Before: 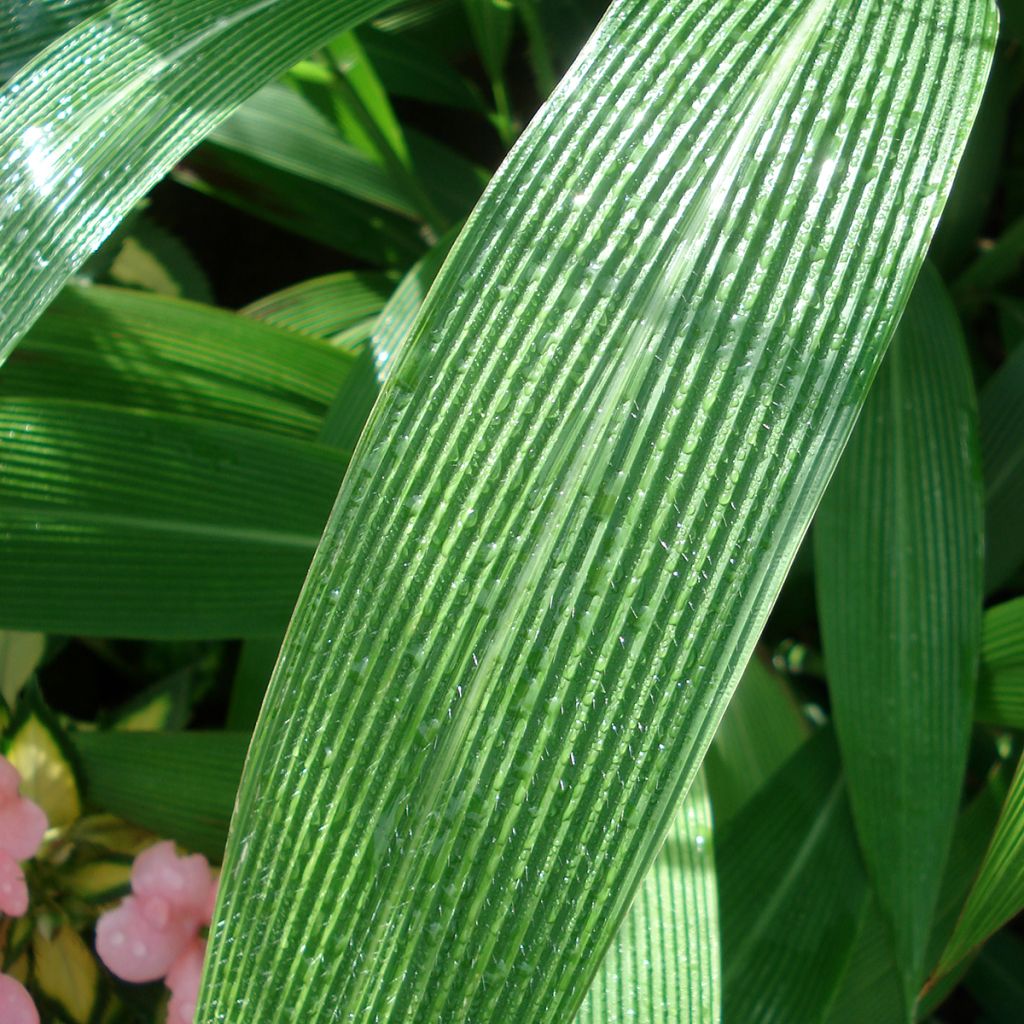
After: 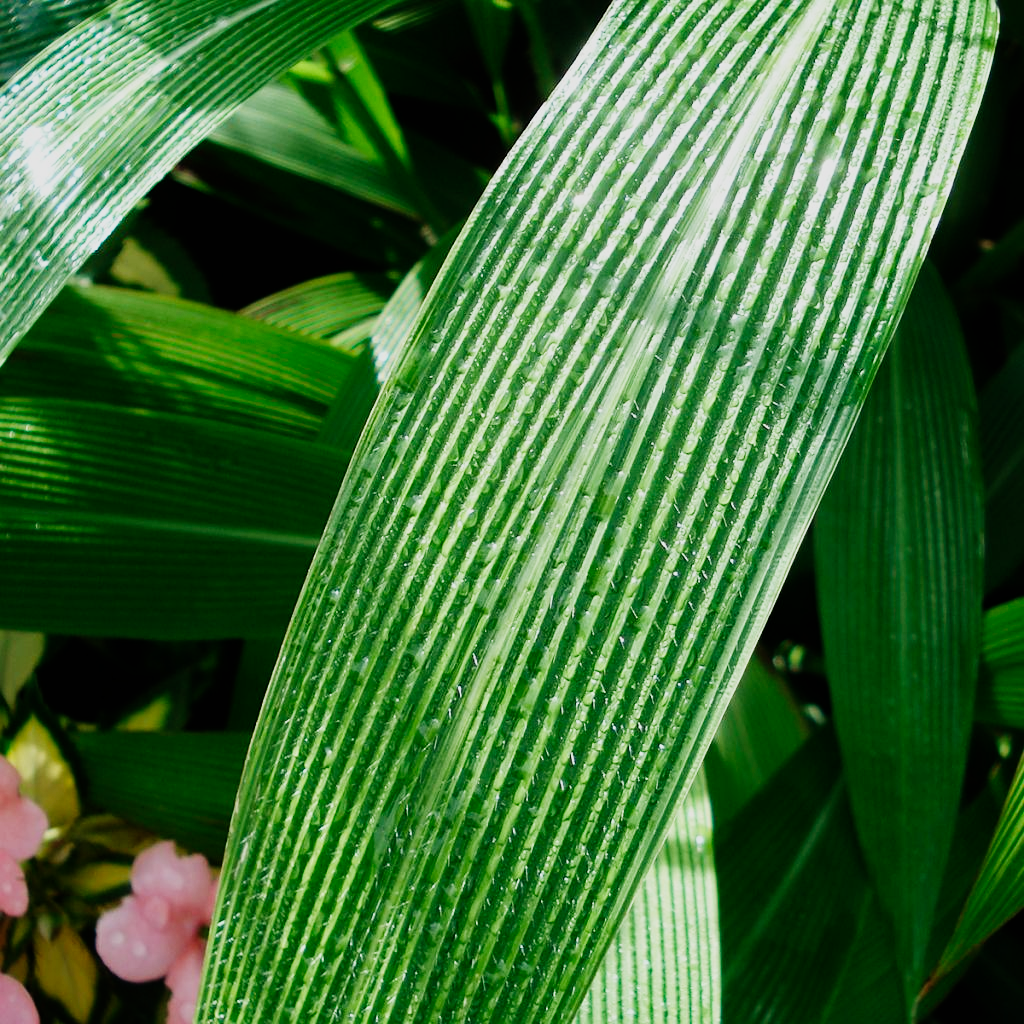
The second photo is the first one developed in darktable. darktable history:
sharpen: amount 0.2
sigmoid: contrast 1.8, skew -0.2, preserve hue 0%, red attenuation 0.1, red rotation 0.035, green attenuation 0.1, green rotation -0.017, blue attenuation 0.15, blue rotation -0.052, base primaries Rec2020
white balance: emerald 1
